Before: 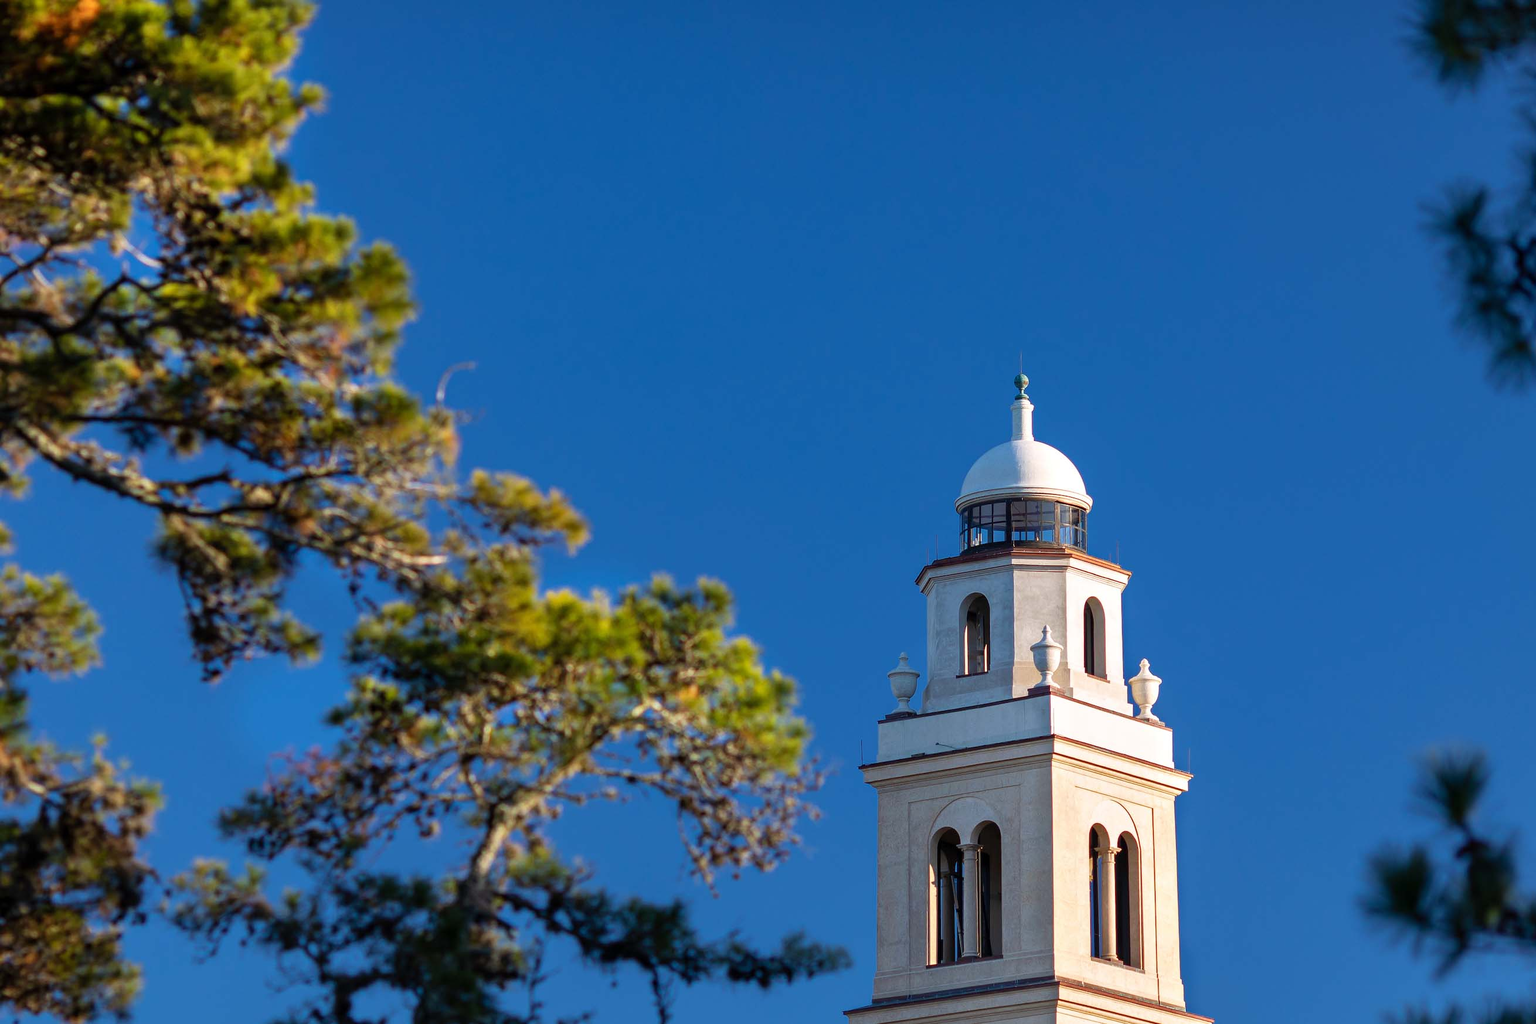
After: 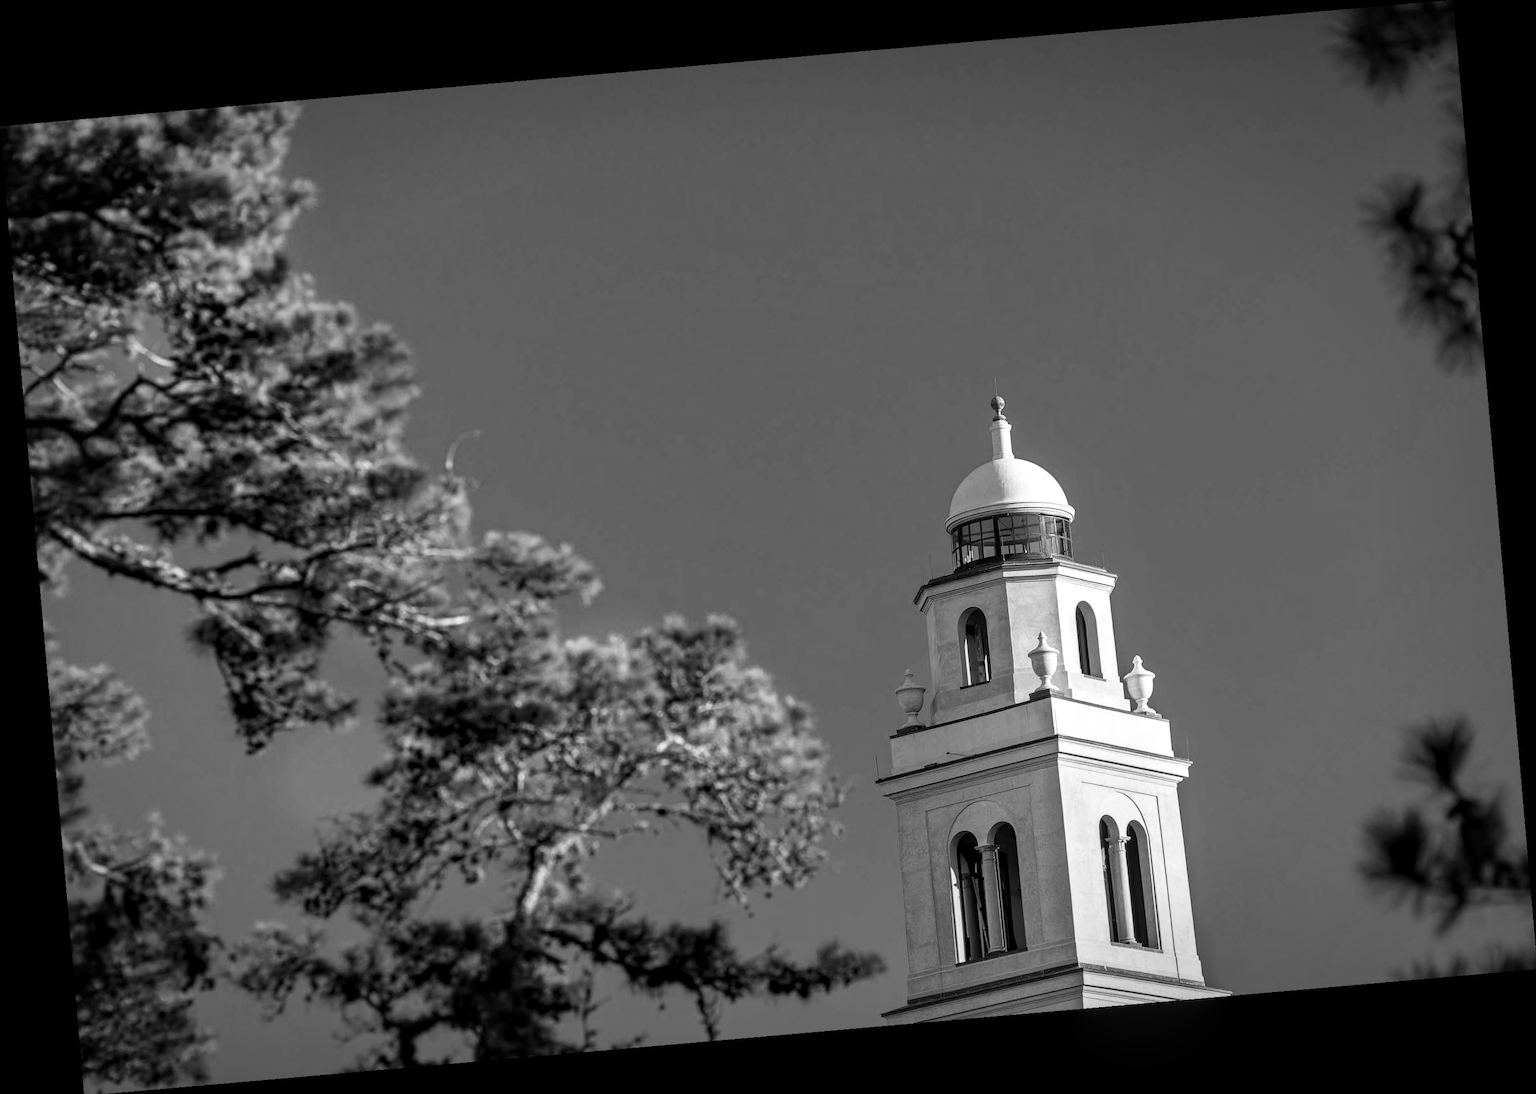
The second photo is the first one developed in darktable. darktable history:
rotate and perspective: rotation -4.98°, automatic cropping off
monochrome: on, module defaults
contrast brightness saturation: contrast 0.1, brightness 0.02, saturation 0.02
local contrast: on, module defaults
color correction: highlights a* 11.96, highlights b* 11.58
vignetting: fall-off start 79.43%, saturation -0.649, width/height ratio 1.327, unbound false
